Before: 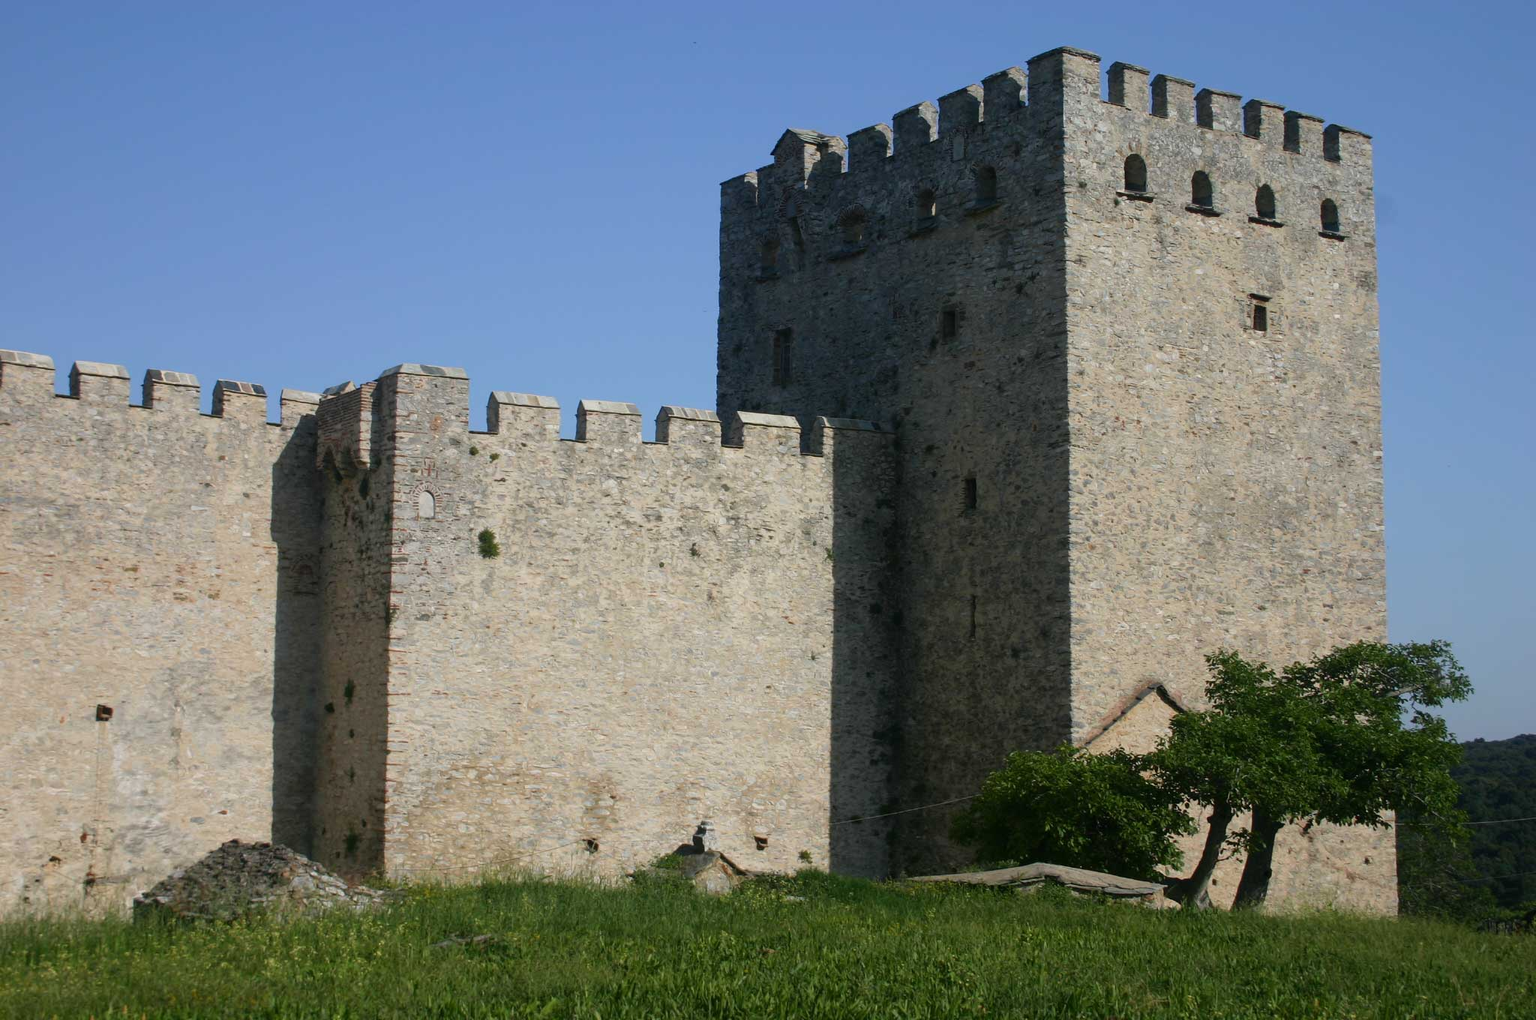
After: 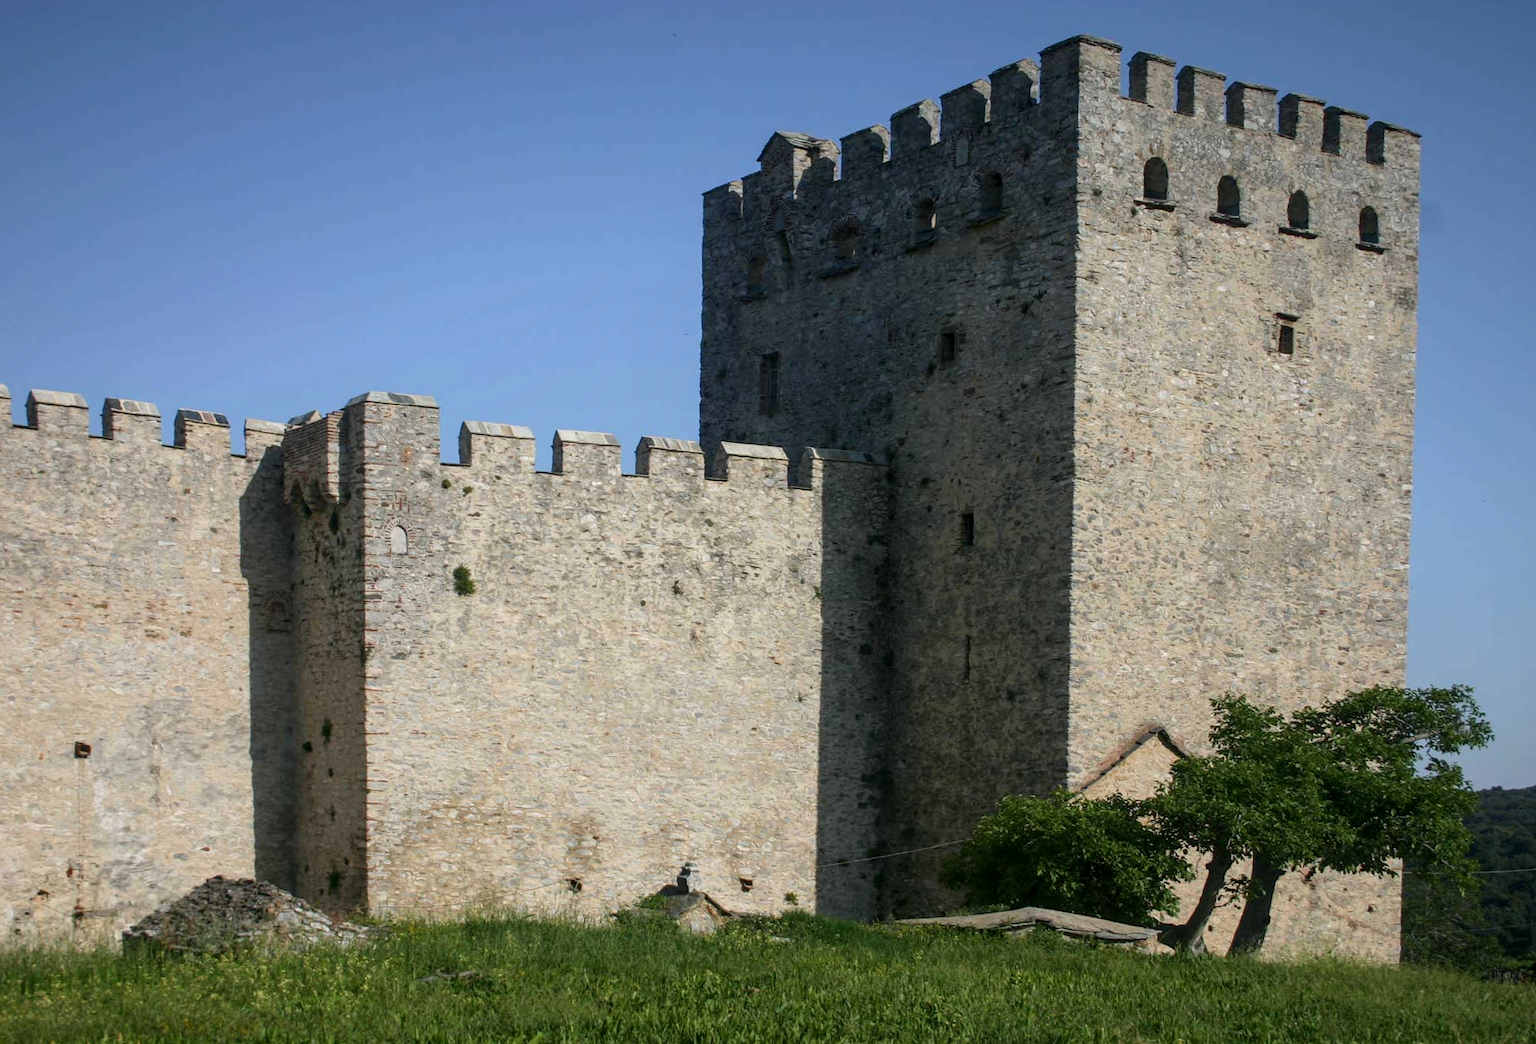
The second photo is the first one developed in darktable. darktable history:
local contrast: on, module defaults
exposure: exposure 0.15 EV, compensate highlight preservation false
rotate and perspective: rotation 0.074°, lens shift (vertical) 0.096, lens shift (horizontal) -0.041, crop left 0.043, crop right 0.952, crop top 0.024, crop bottom 0.979
vignetting: fall-off start 97.52%, fall-off radius 100%, brightness -0.574, saturation 0, center (-0.027, 0.404), width/height ratio 1.368, unbound false
